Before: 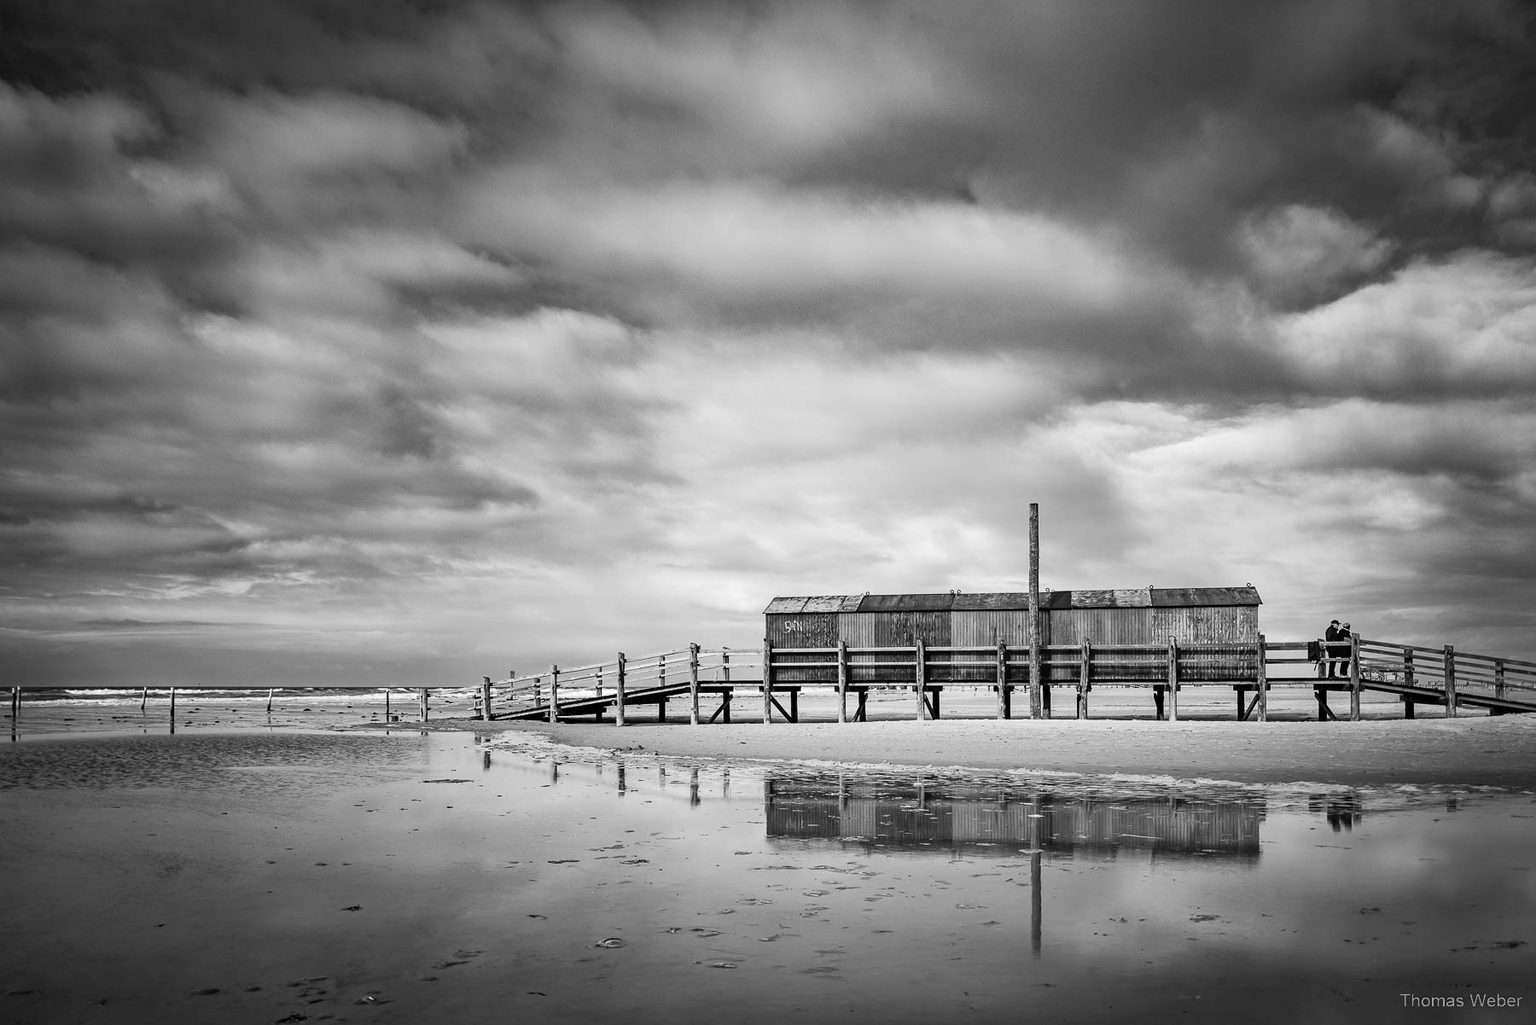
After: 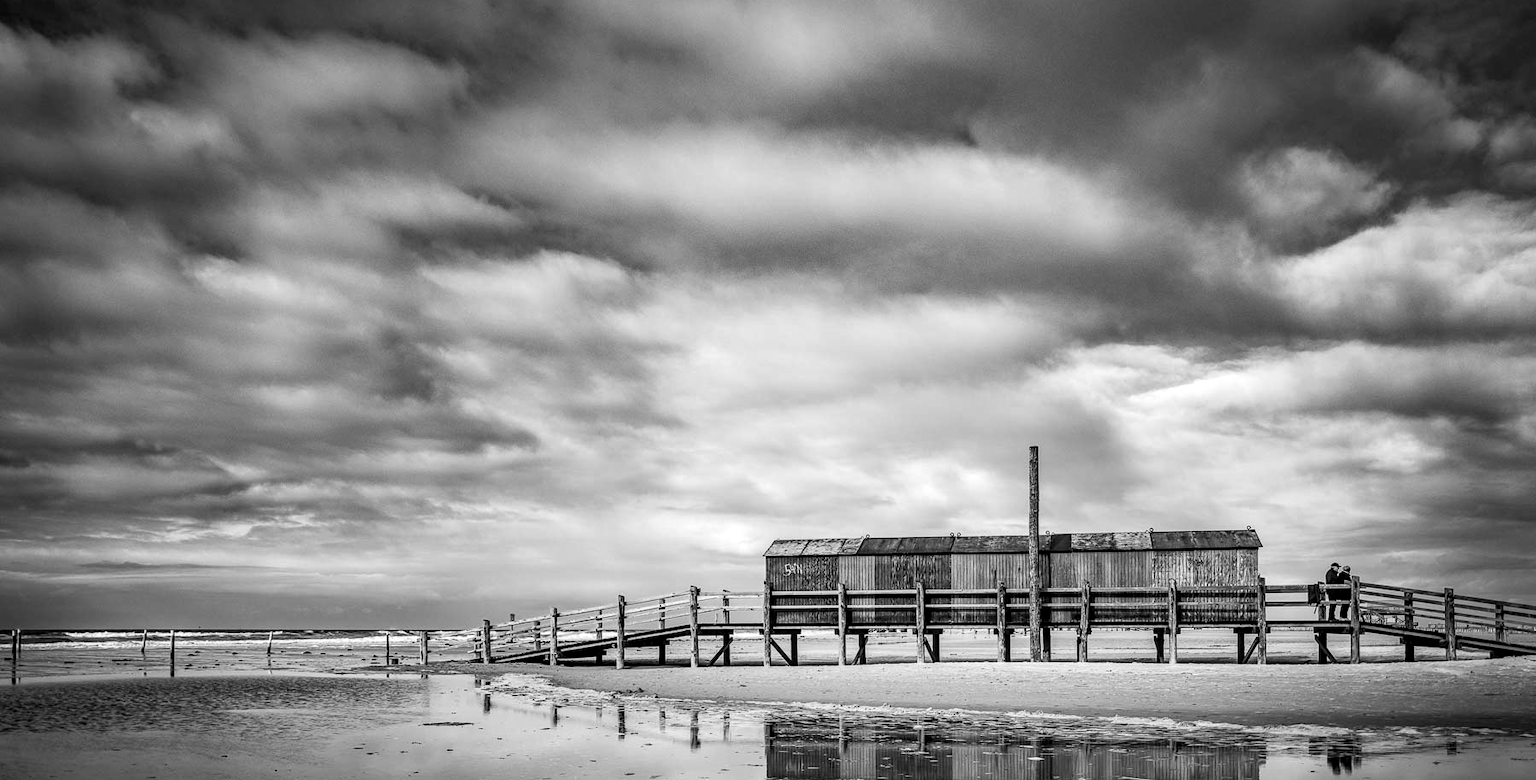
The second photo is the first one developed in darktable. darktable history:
crop: top 5.623%, bottom 18.118%
local contrast: detail 144%
